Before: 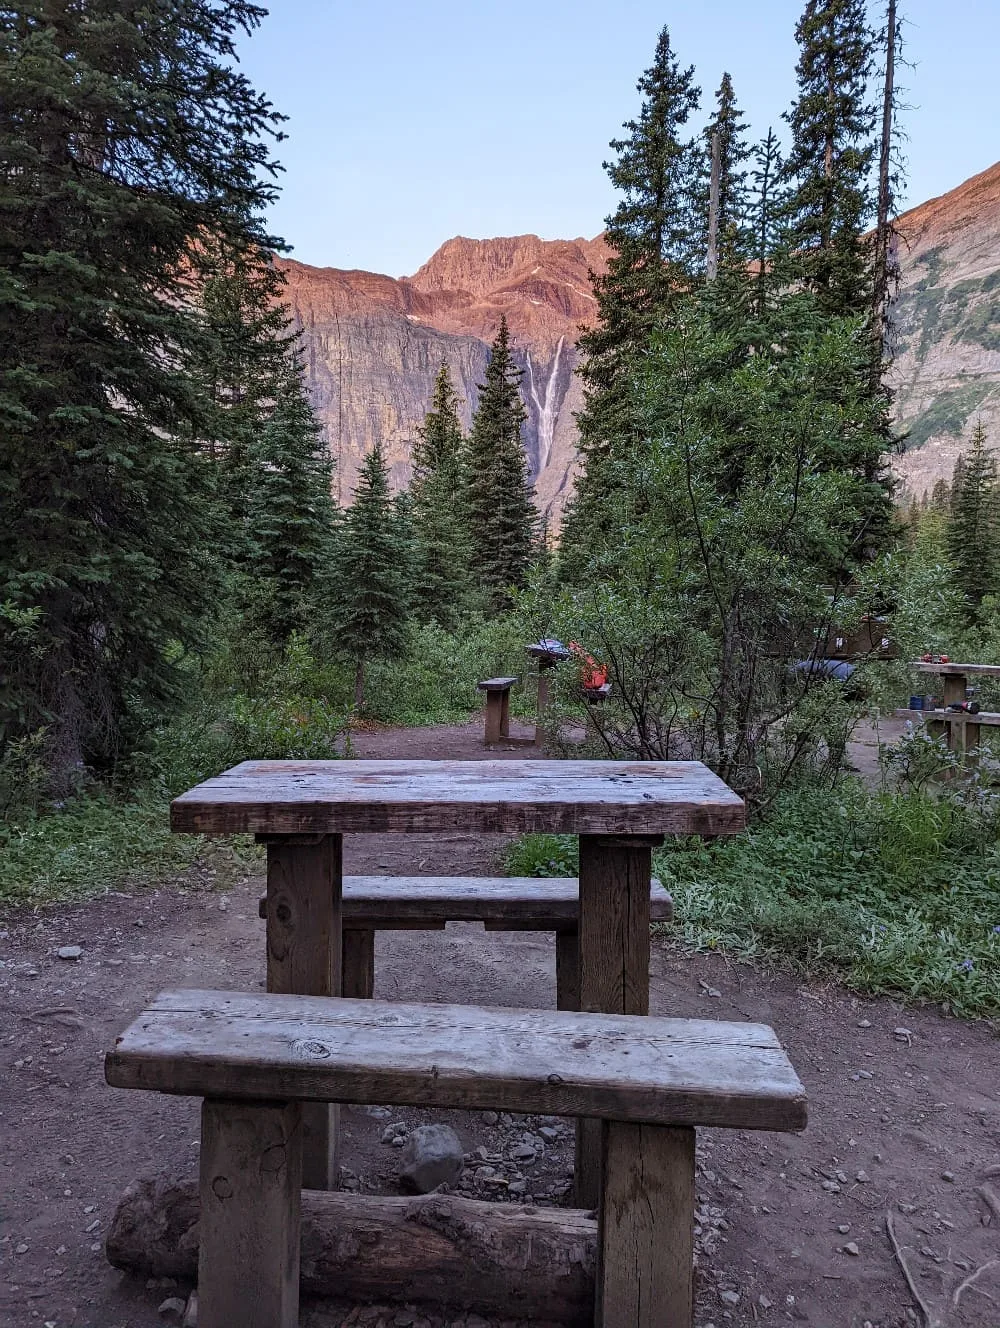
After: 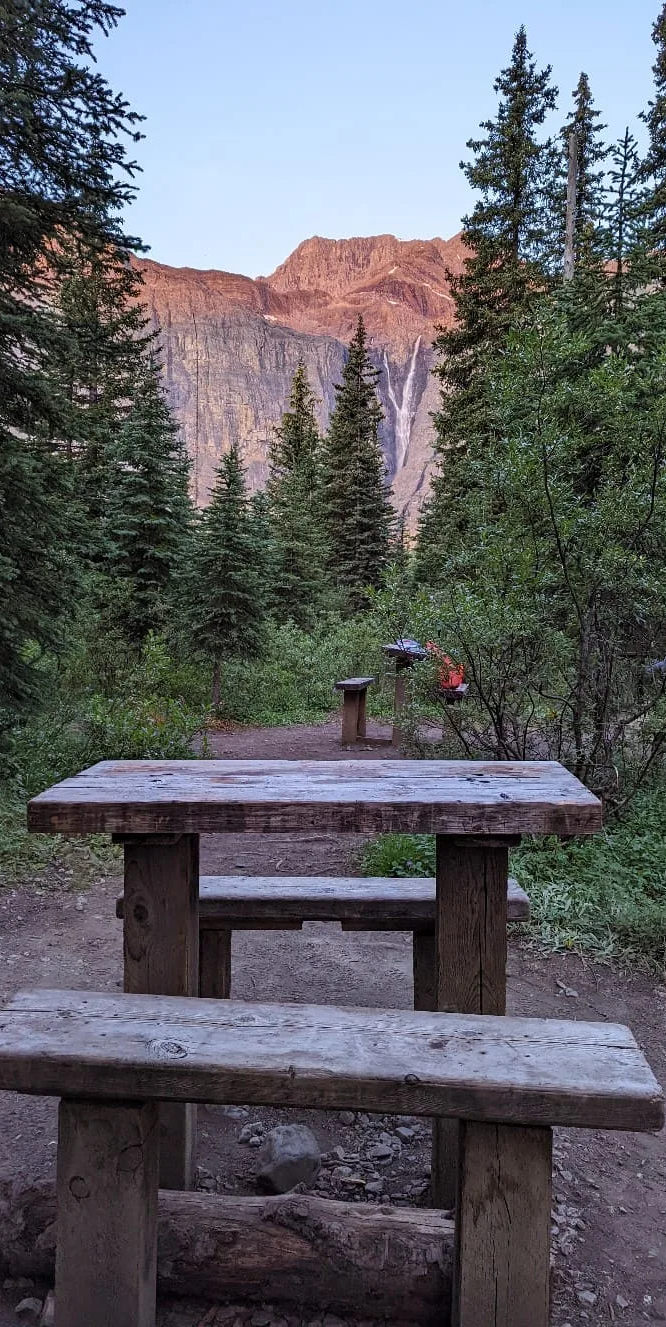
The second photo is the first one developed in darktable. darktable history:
crop and rotate: left 14.315%, right 19.075%
